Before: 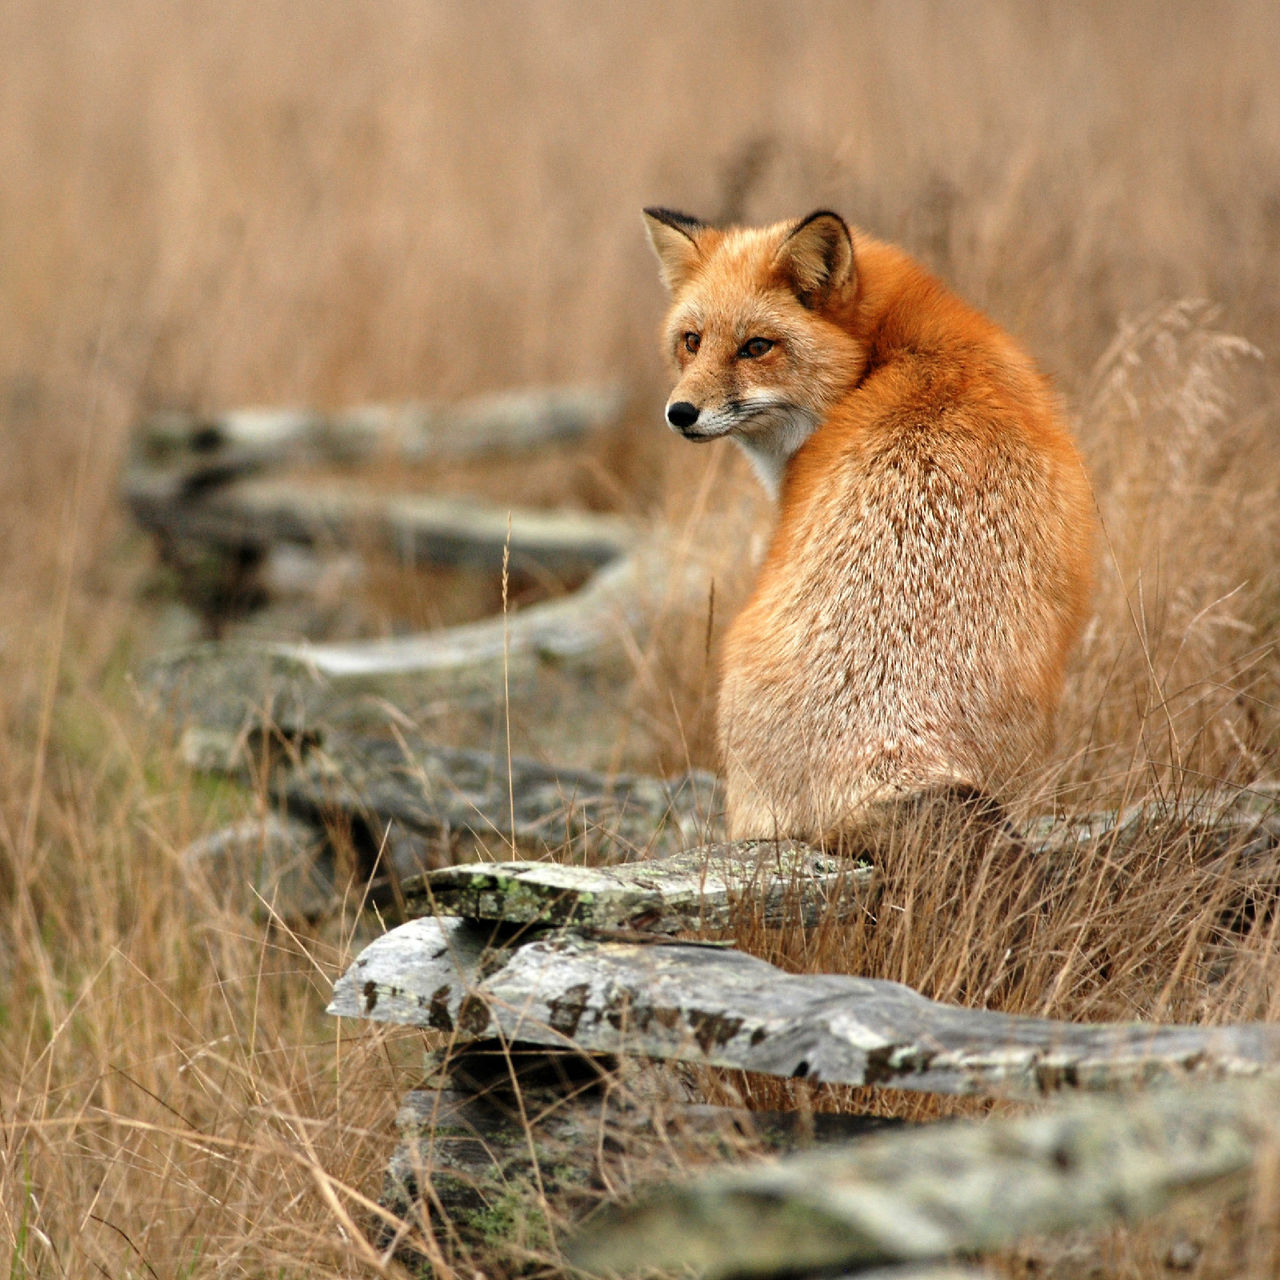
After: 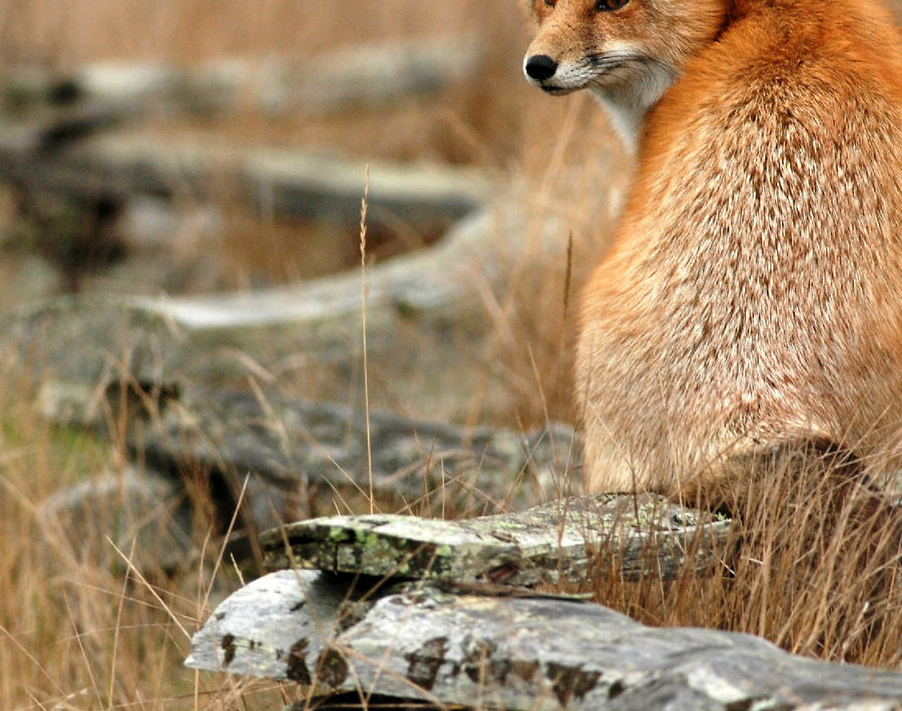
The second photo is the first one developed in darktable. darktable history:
crop: left 11.167%, top 27.131%, right 18.298%, bottom 17.288%
